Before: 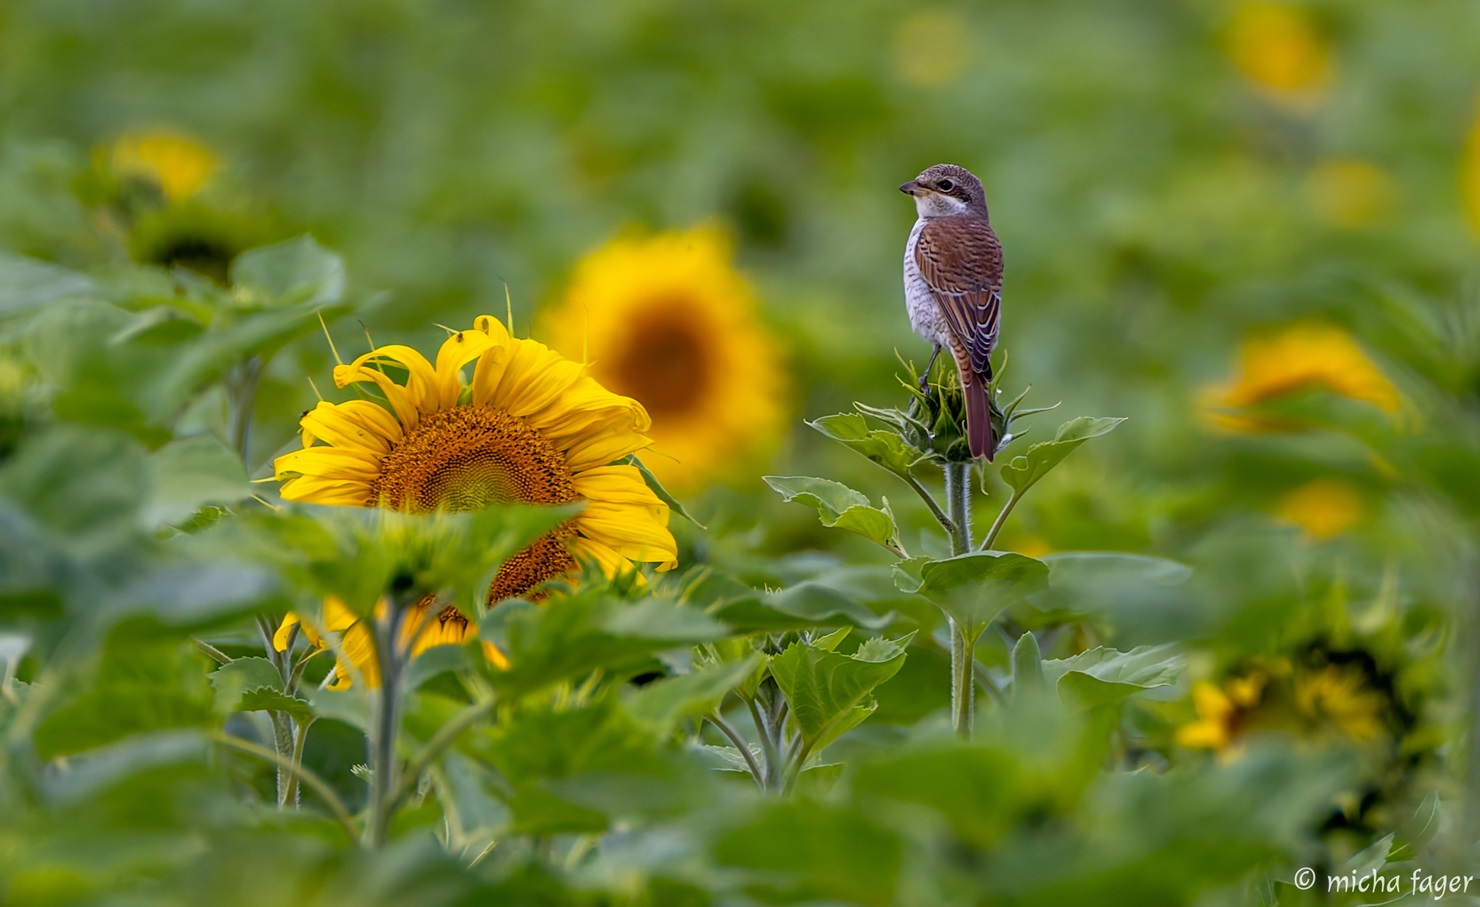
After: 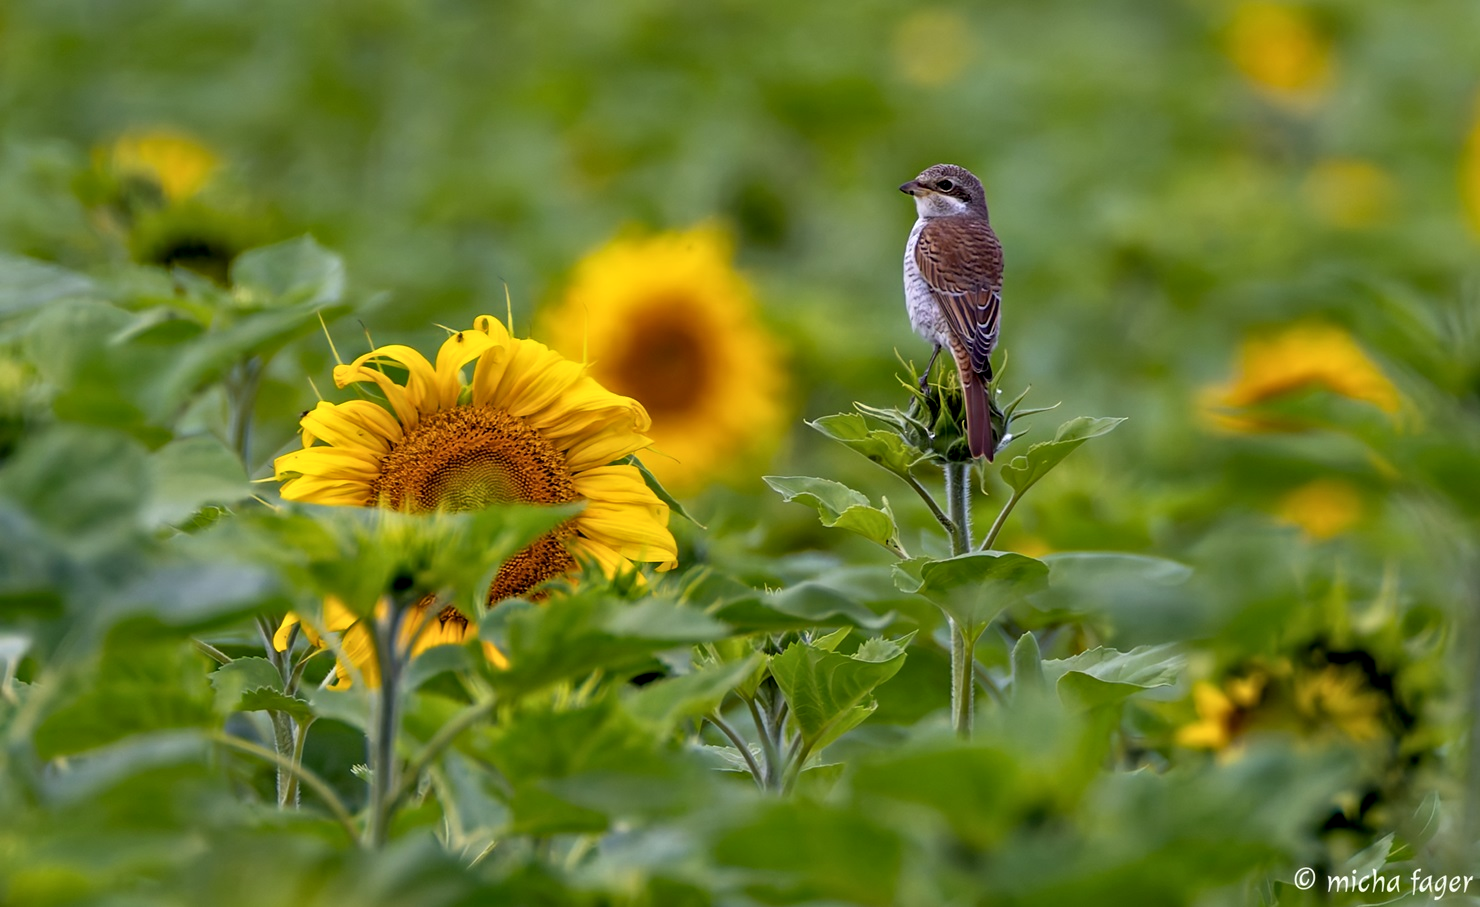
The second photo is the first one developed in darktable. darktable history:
contrast equalizer: y [[0.5, 0.5, 0.544, 0.569, 0.5, 0.5], [0.5 ×6], [0.5 ×6], [0 ×6], [0 ×6]]
